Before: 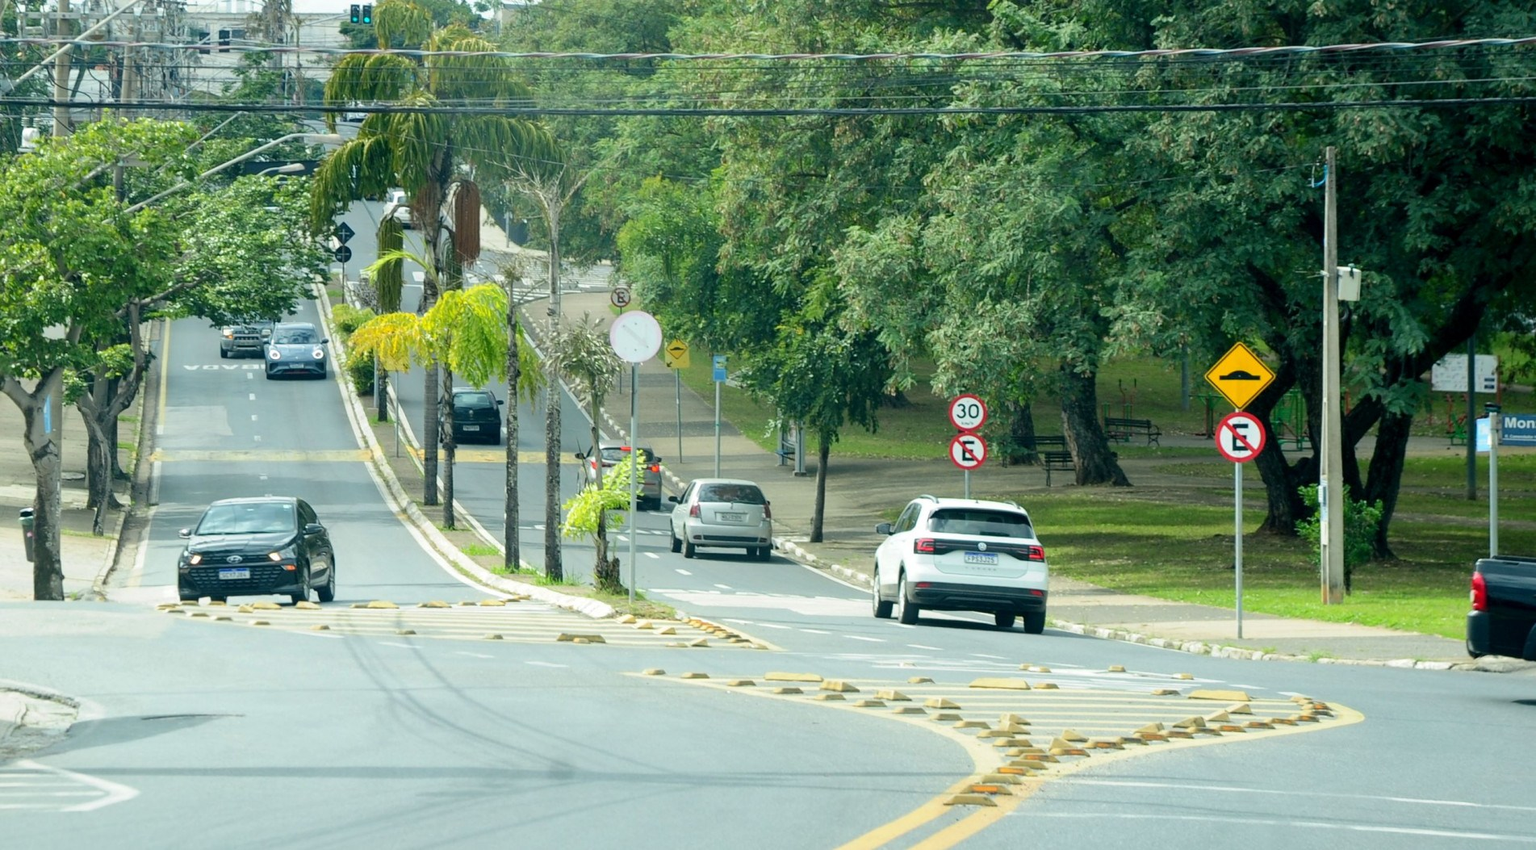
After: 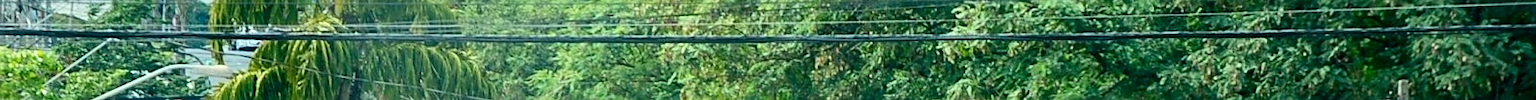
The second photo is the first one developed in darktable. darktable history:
sharpen: on, module defaults
contrast brightness saturation: contrast 0.23, brightness 0.1, saturation 0.29
crop and rotate: left 9.644%, top 9.491%, right 6.021%, bottom 80.509%
